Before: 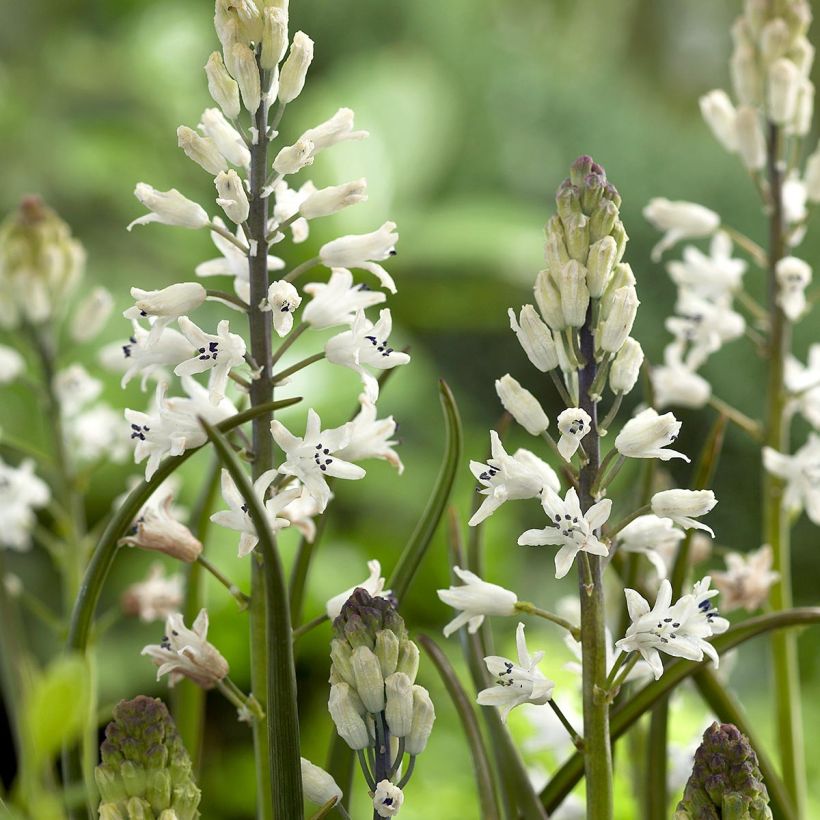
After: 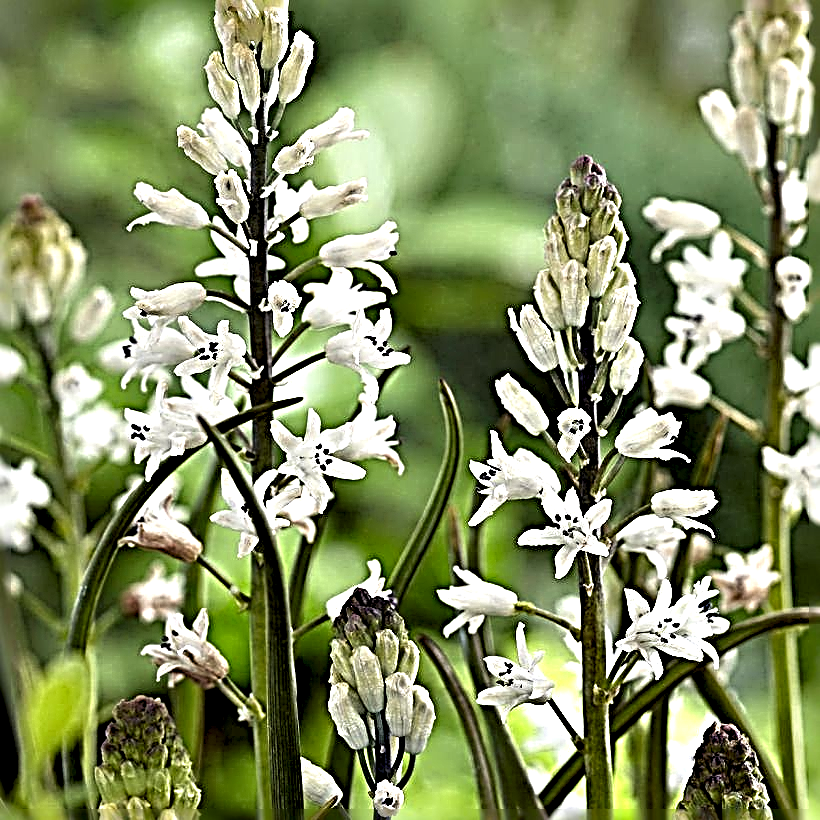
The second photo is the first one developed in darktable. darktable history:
sharpen: radius 4.001, amount 2
levels: levels [0, 0.492, 0.984]
contrast equalizer: octaves 7, y [[0.6 ×6], [0.55 ×6], [0 ×6], [0 ×6], [0 ×6]]
